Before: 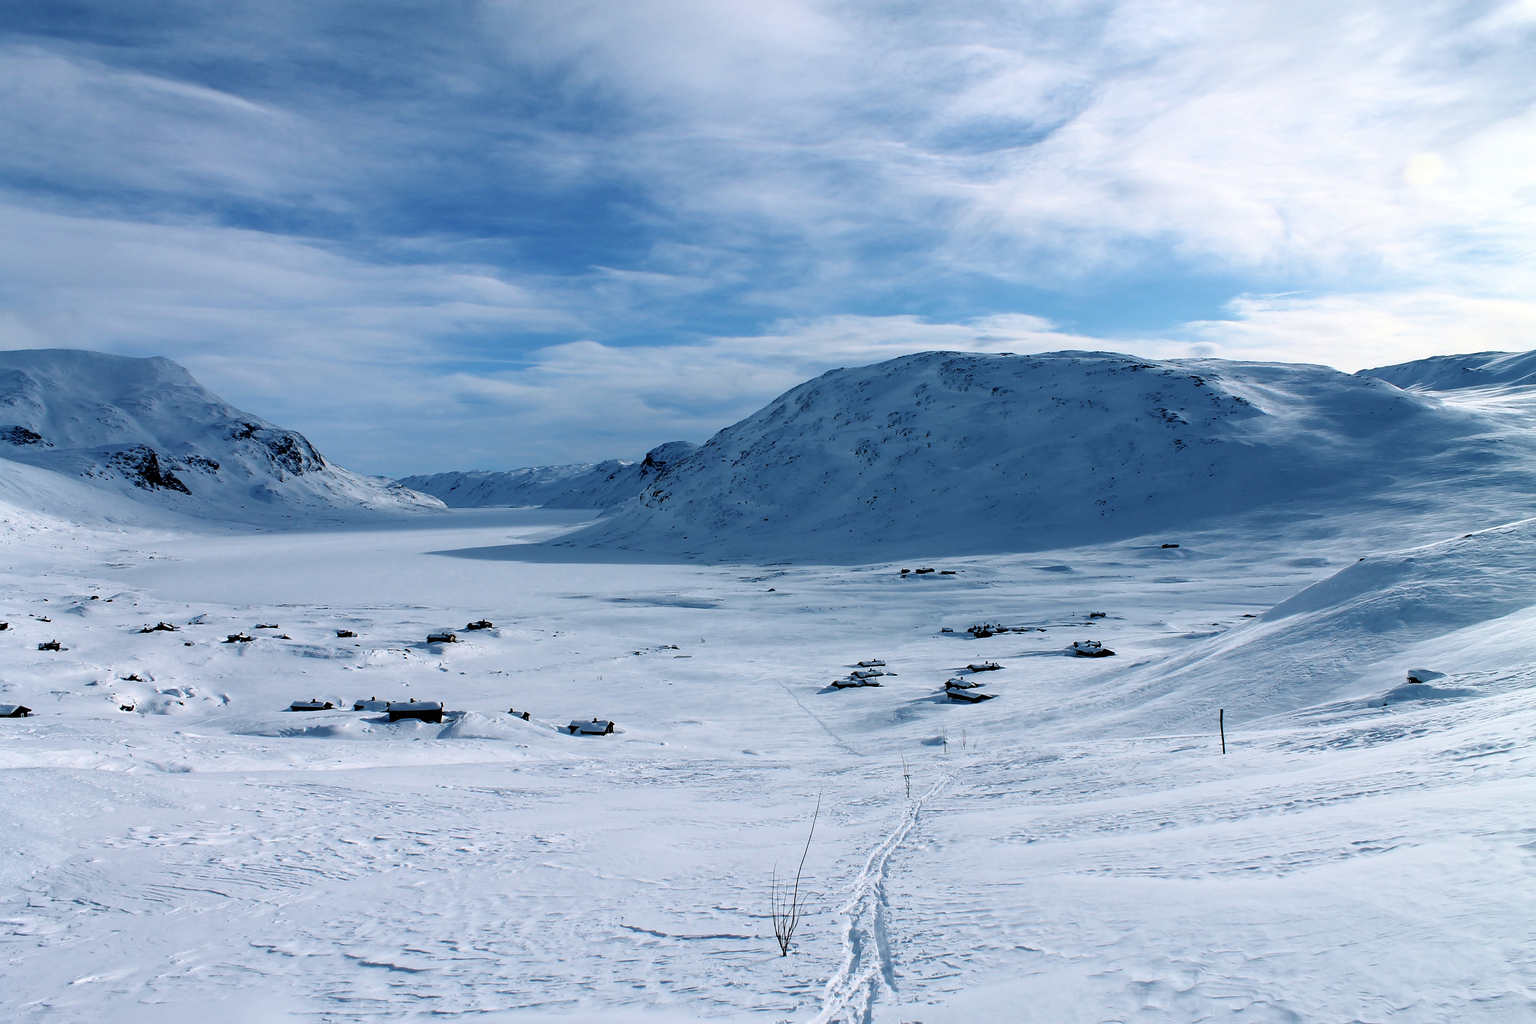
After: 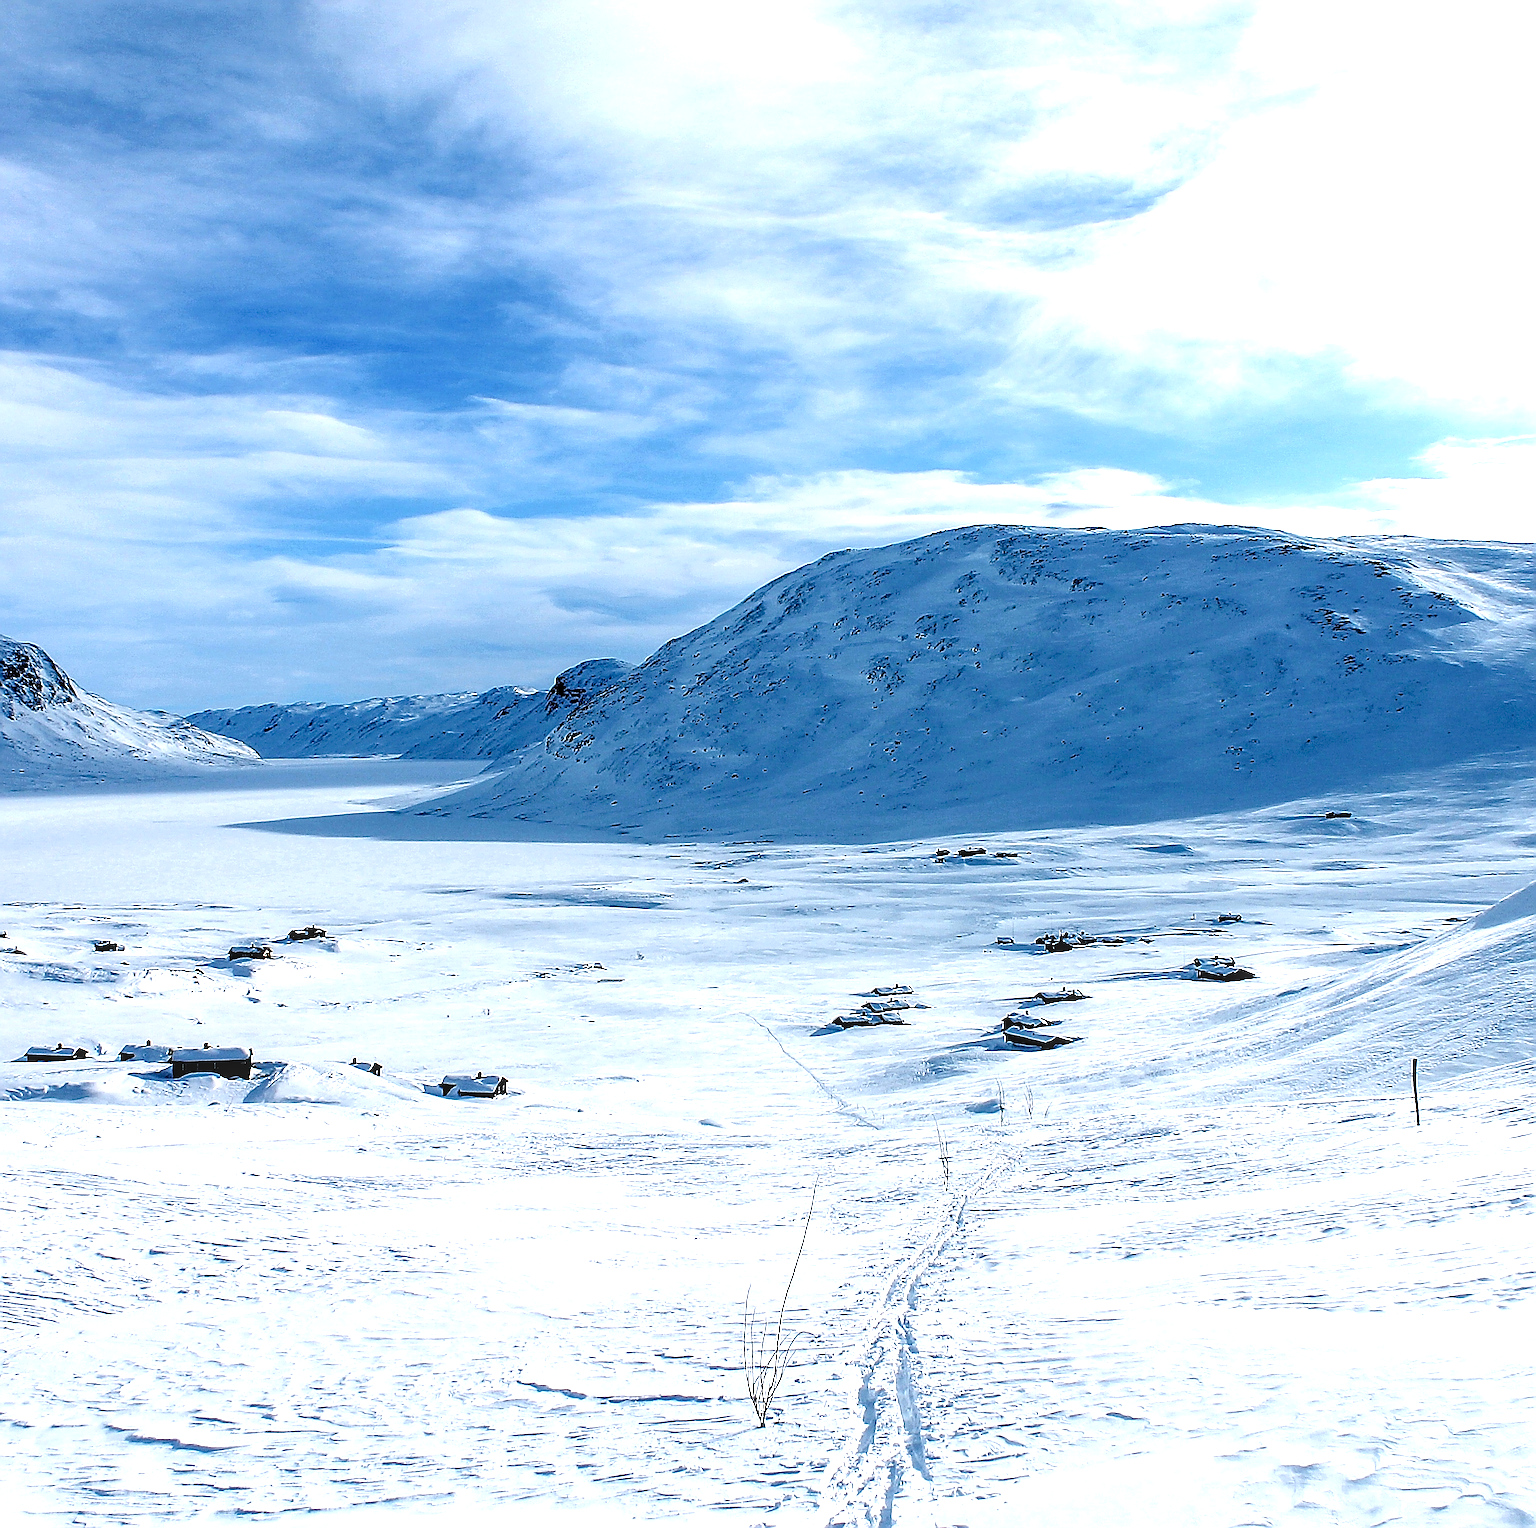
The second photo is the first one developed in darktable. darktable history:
crop and rotate: left 17.842%, right 15.157%
exposure: black level correction 0, exposure 0.896 EV, compensate highlight preservation false
local contrast: on, module defaults
sharpen: amount 1.984
color balance rgb: highlights gain › chroma 0.126%, highlights gain › hue 332.63°, perceptual saturation grading › global saturation 20%, perceptual saturation grading › highlights -24.958%, perceptual saturation grading › shadows 24.405%
